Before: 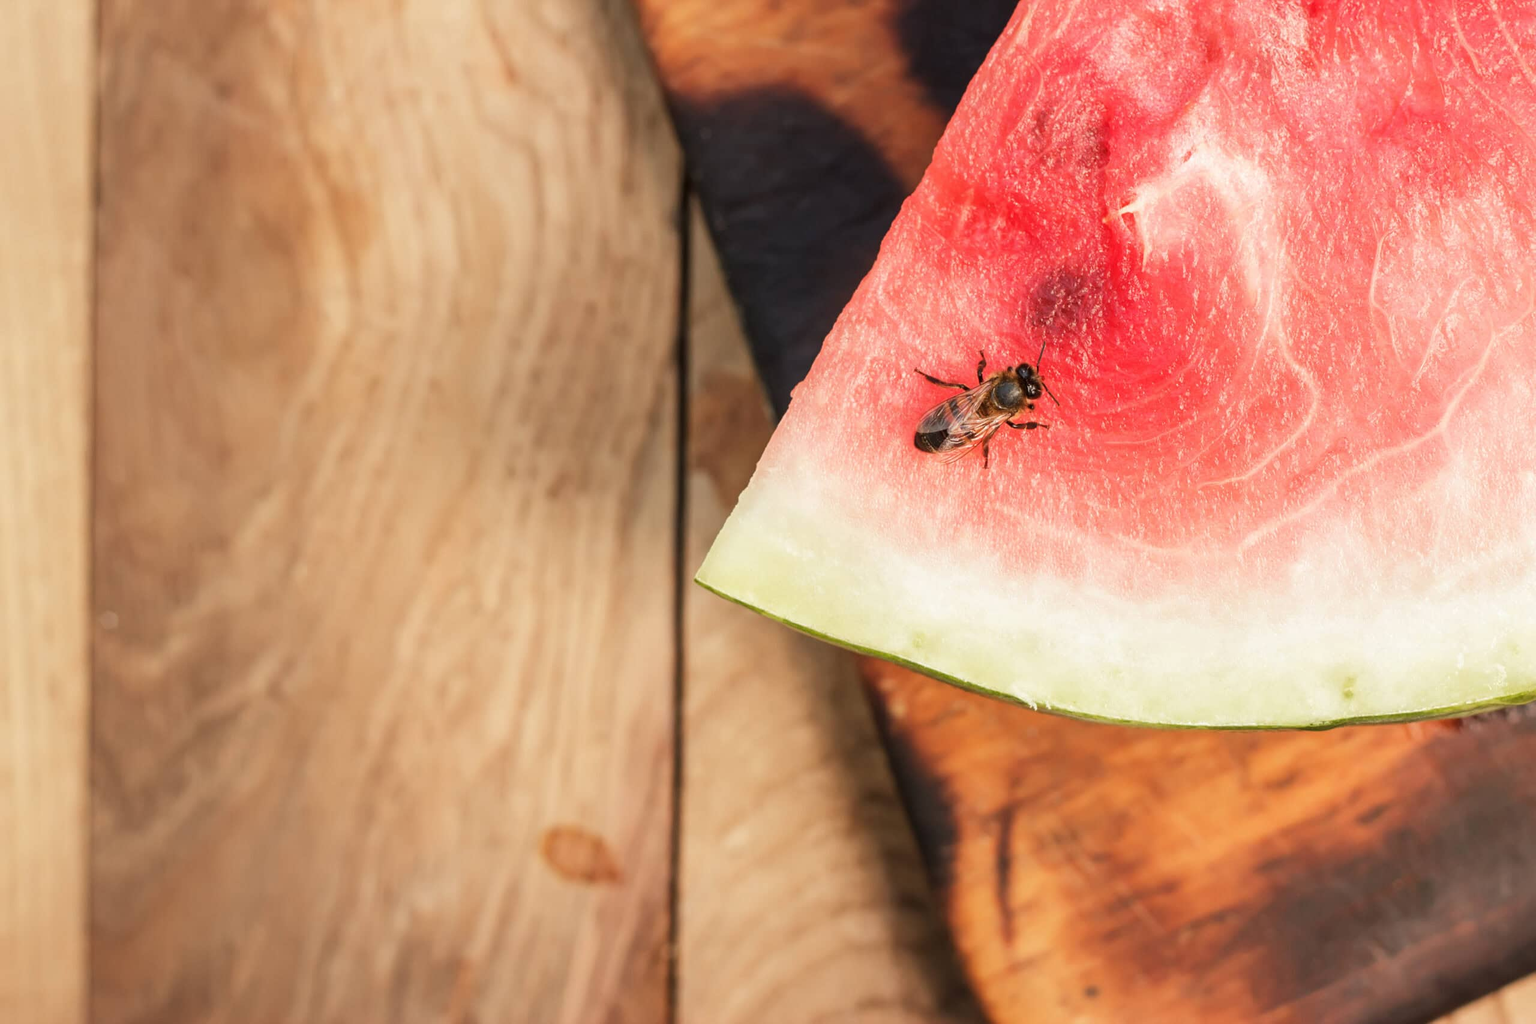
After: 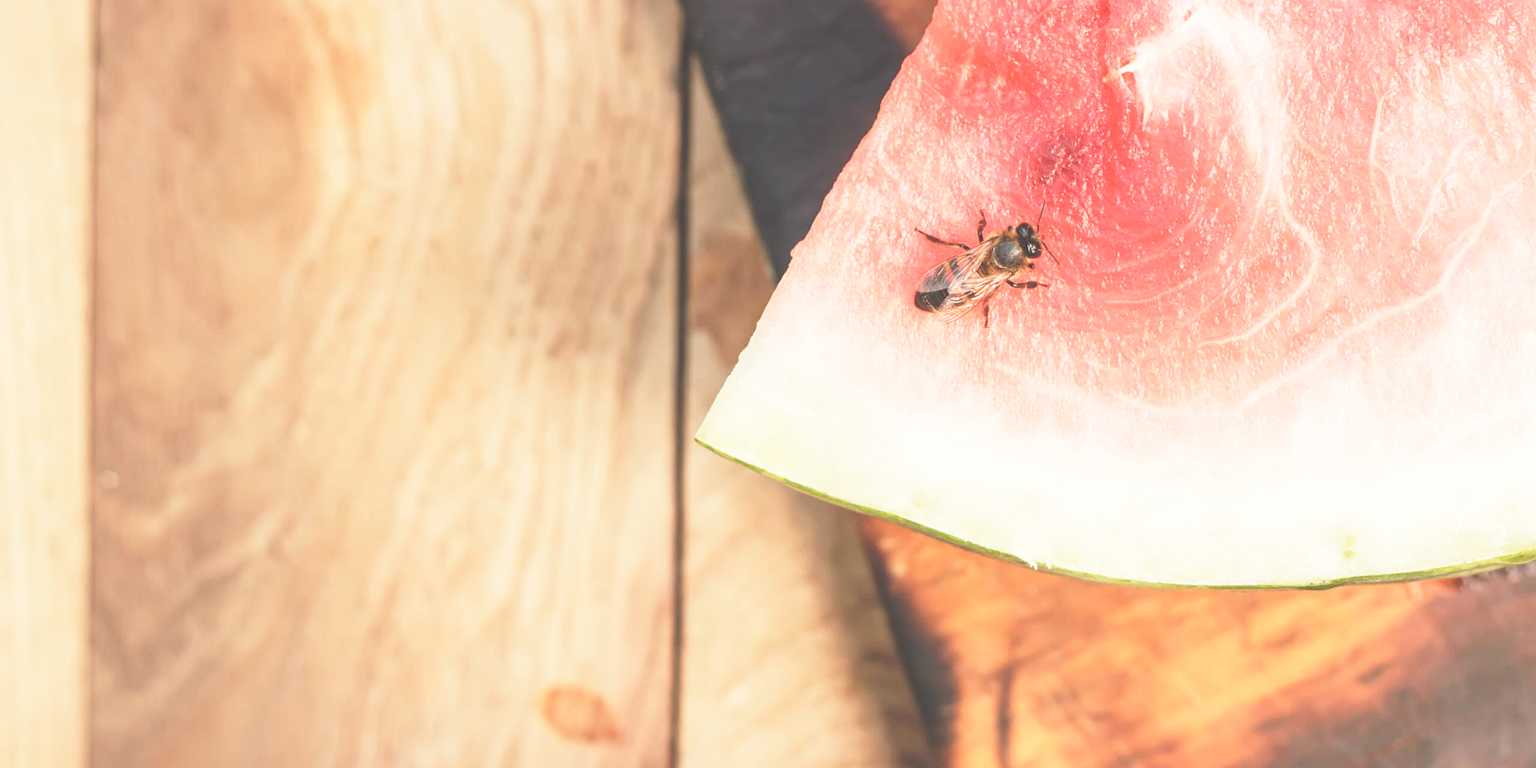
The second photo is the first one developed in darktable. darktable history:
base curve: curves: ch0 [(0, 0) (0.028, 0.03) (0.121, 0.232) (0.46, 0.748) (0.859, 0.968) (1, 1)], preserve colors none
exposure: black level correction -0.041, exposure 0.064 EV, compensate highlight preservation false
crop: top 13.819%, bottom 11.169%
